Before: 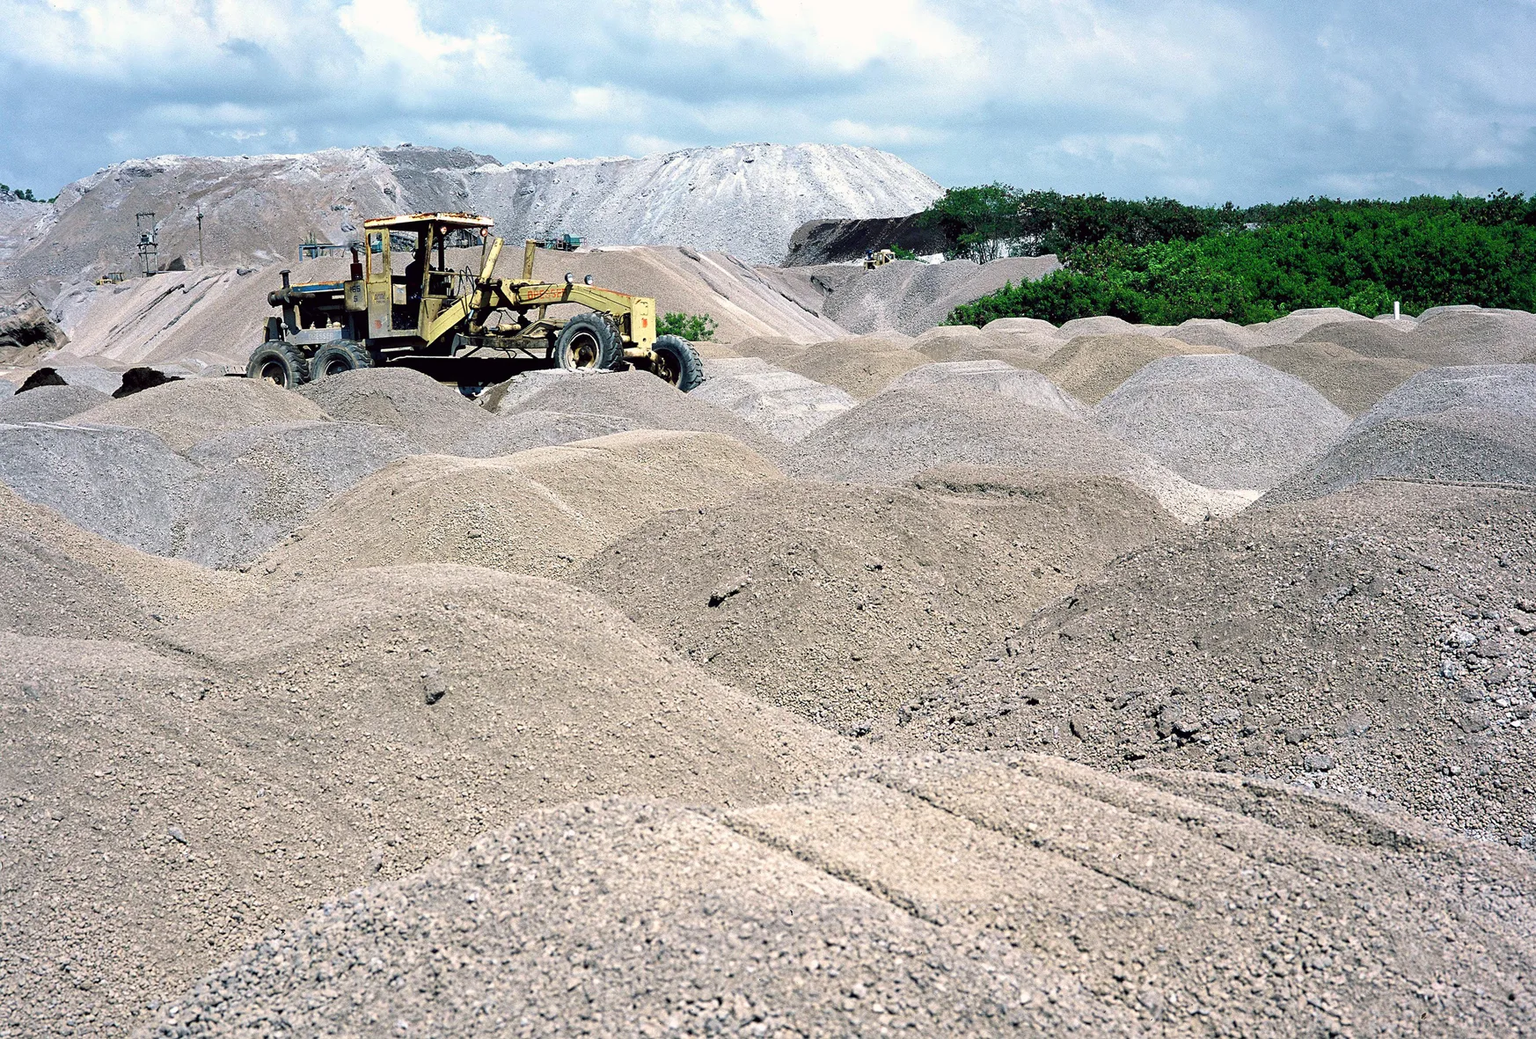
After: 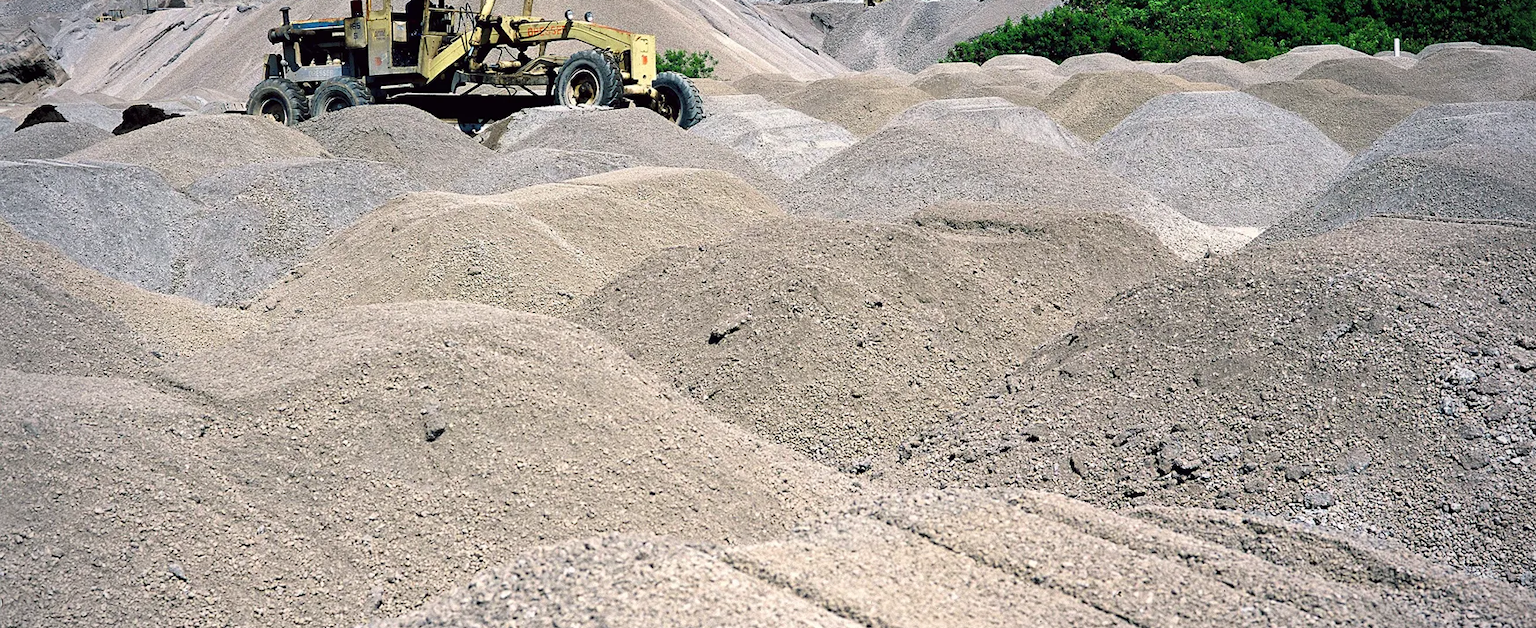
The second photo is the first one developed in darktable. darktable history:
vignetting: fall-off radius 61.03%, unbound false
exposure: compensate exposure bias true, compensate highlight preservation false
crop and rotate: top 25.473%, bottom 14.024%
